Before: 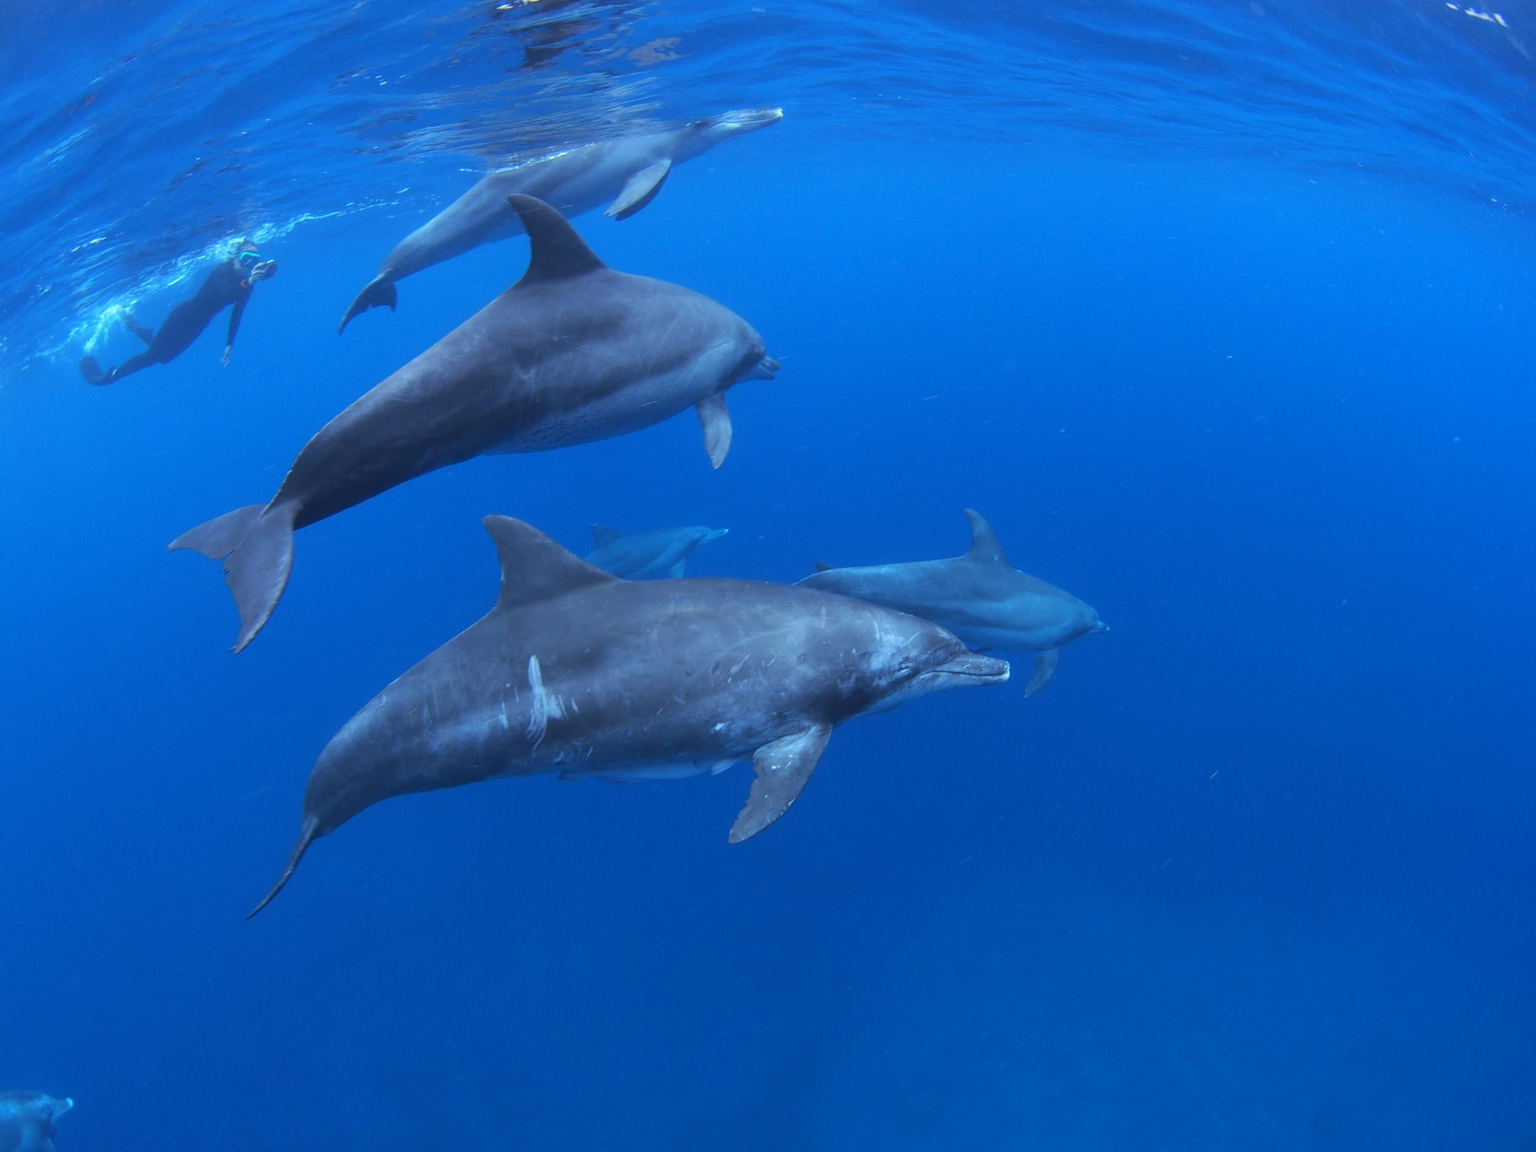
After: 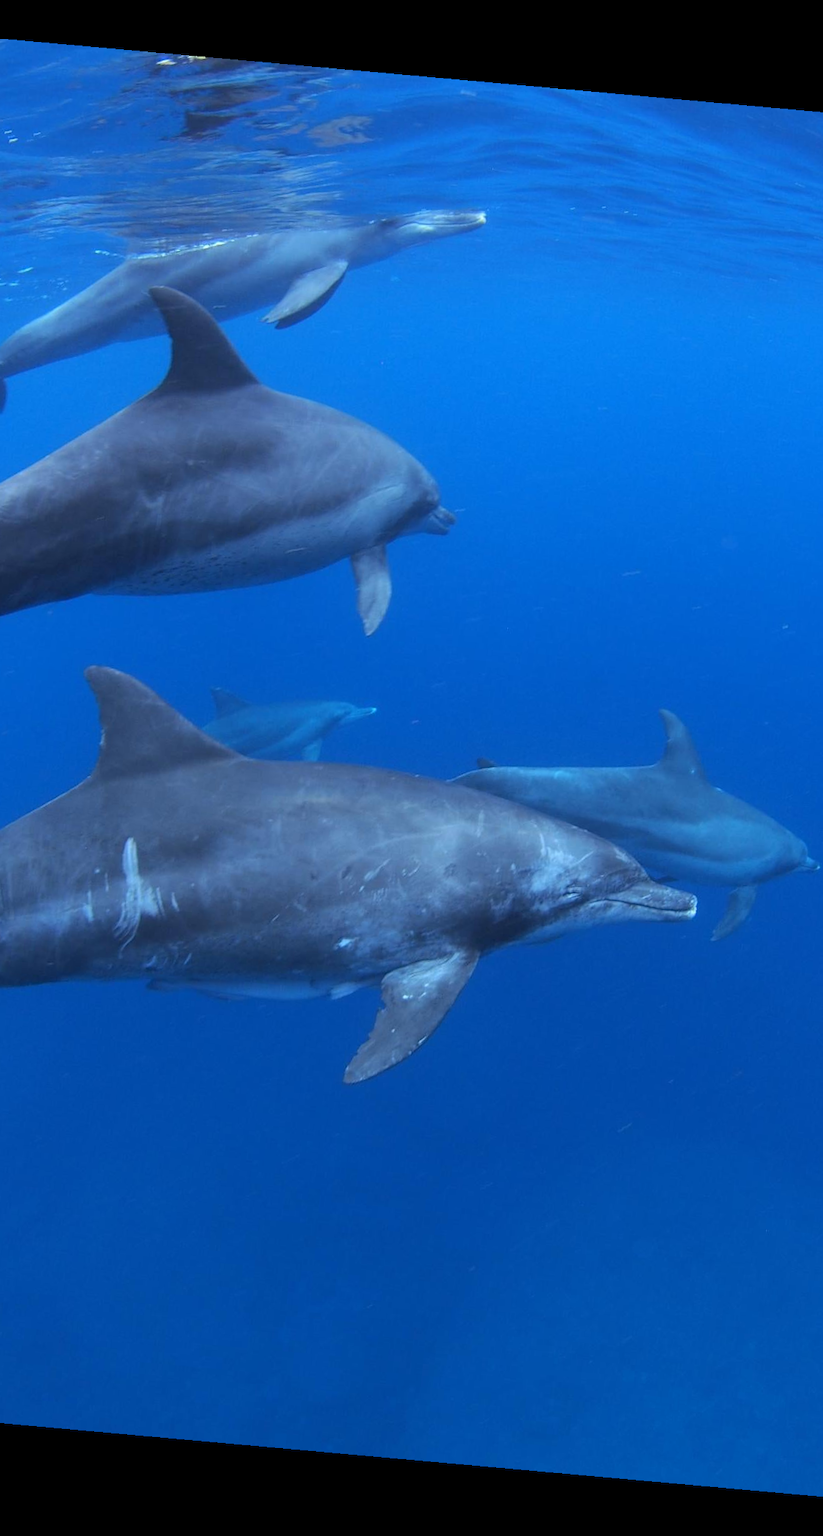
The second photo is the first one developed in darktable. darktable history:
crop: left 28.583%, right 29.231%
rotate and perspective: rotation 5.12°, automatic cropping off
